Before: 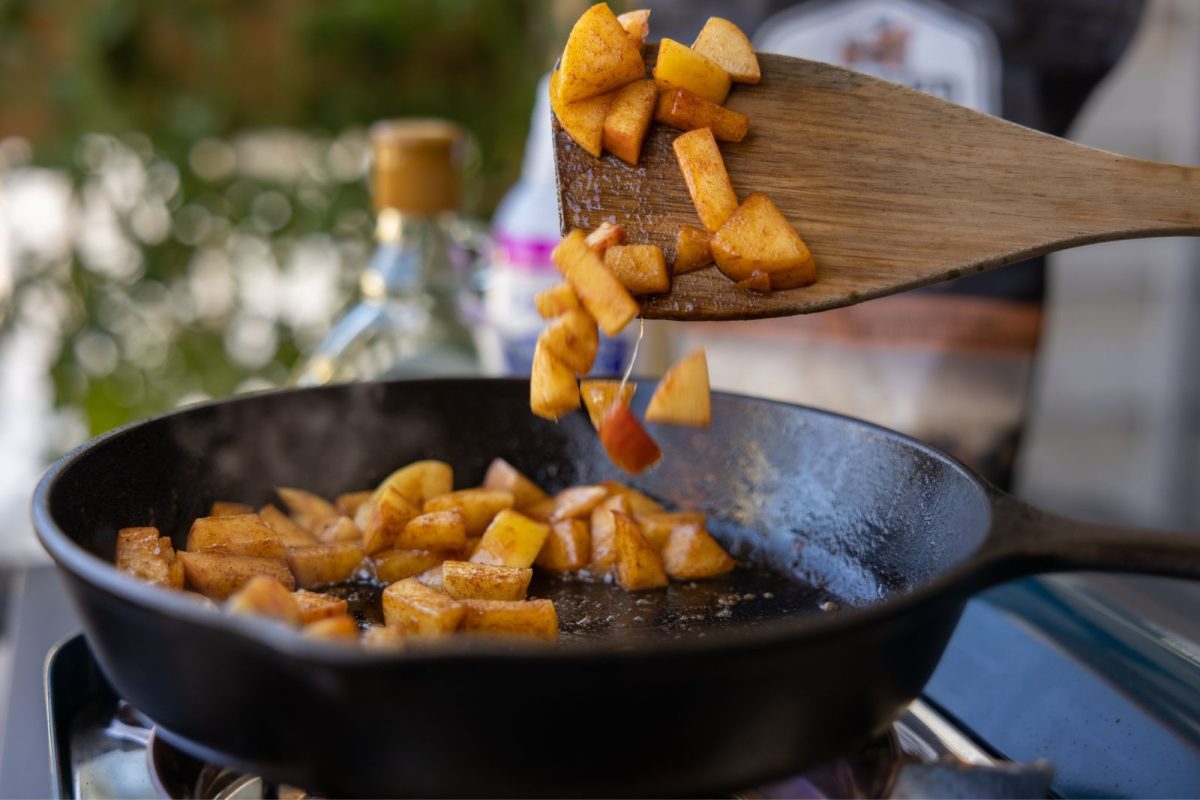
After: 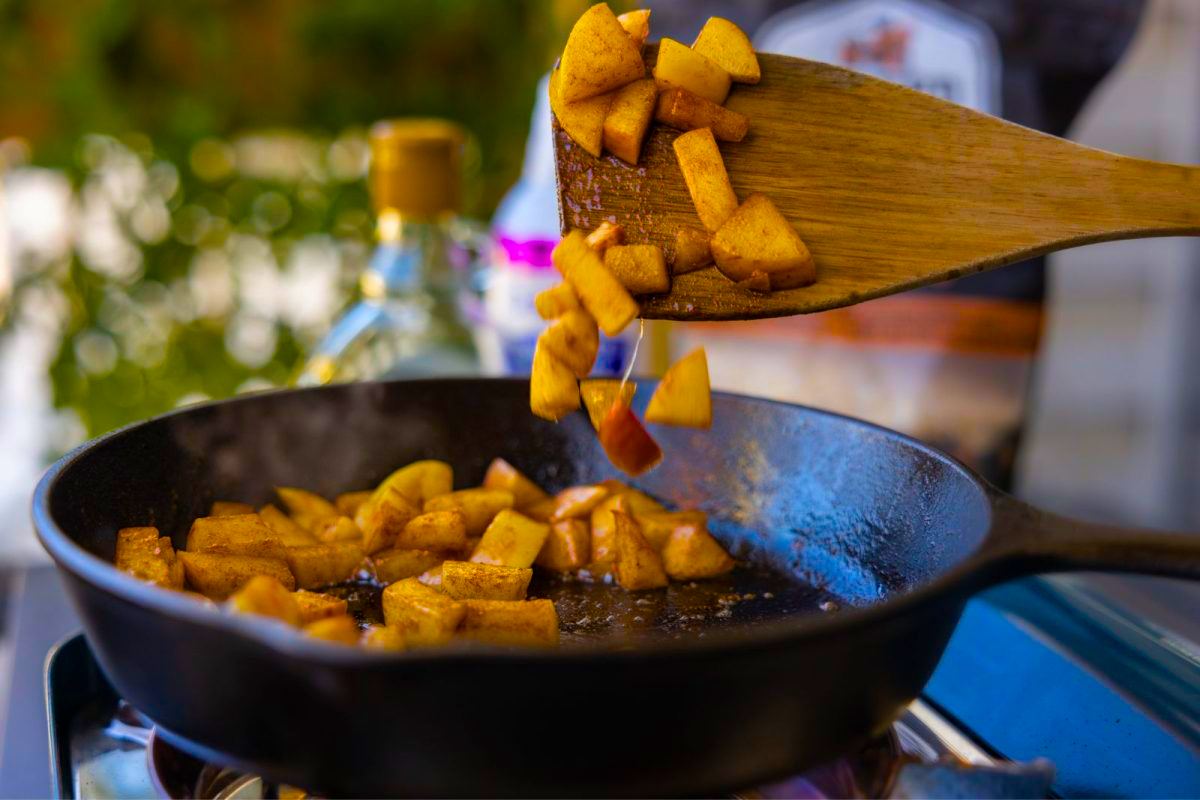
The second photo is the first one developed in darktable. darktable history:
color balance rgb: linear chroma grading › global chroma 0.405%, perceptual saturation grading › global saturation 66.318%, perceptual saturation grading › highlights 59.282%, perceptual saturation grading › mid-tones 49.96%, perceptual saturation grading › shadows 49.638%
contrast brightness saturation: saturation -0.029
